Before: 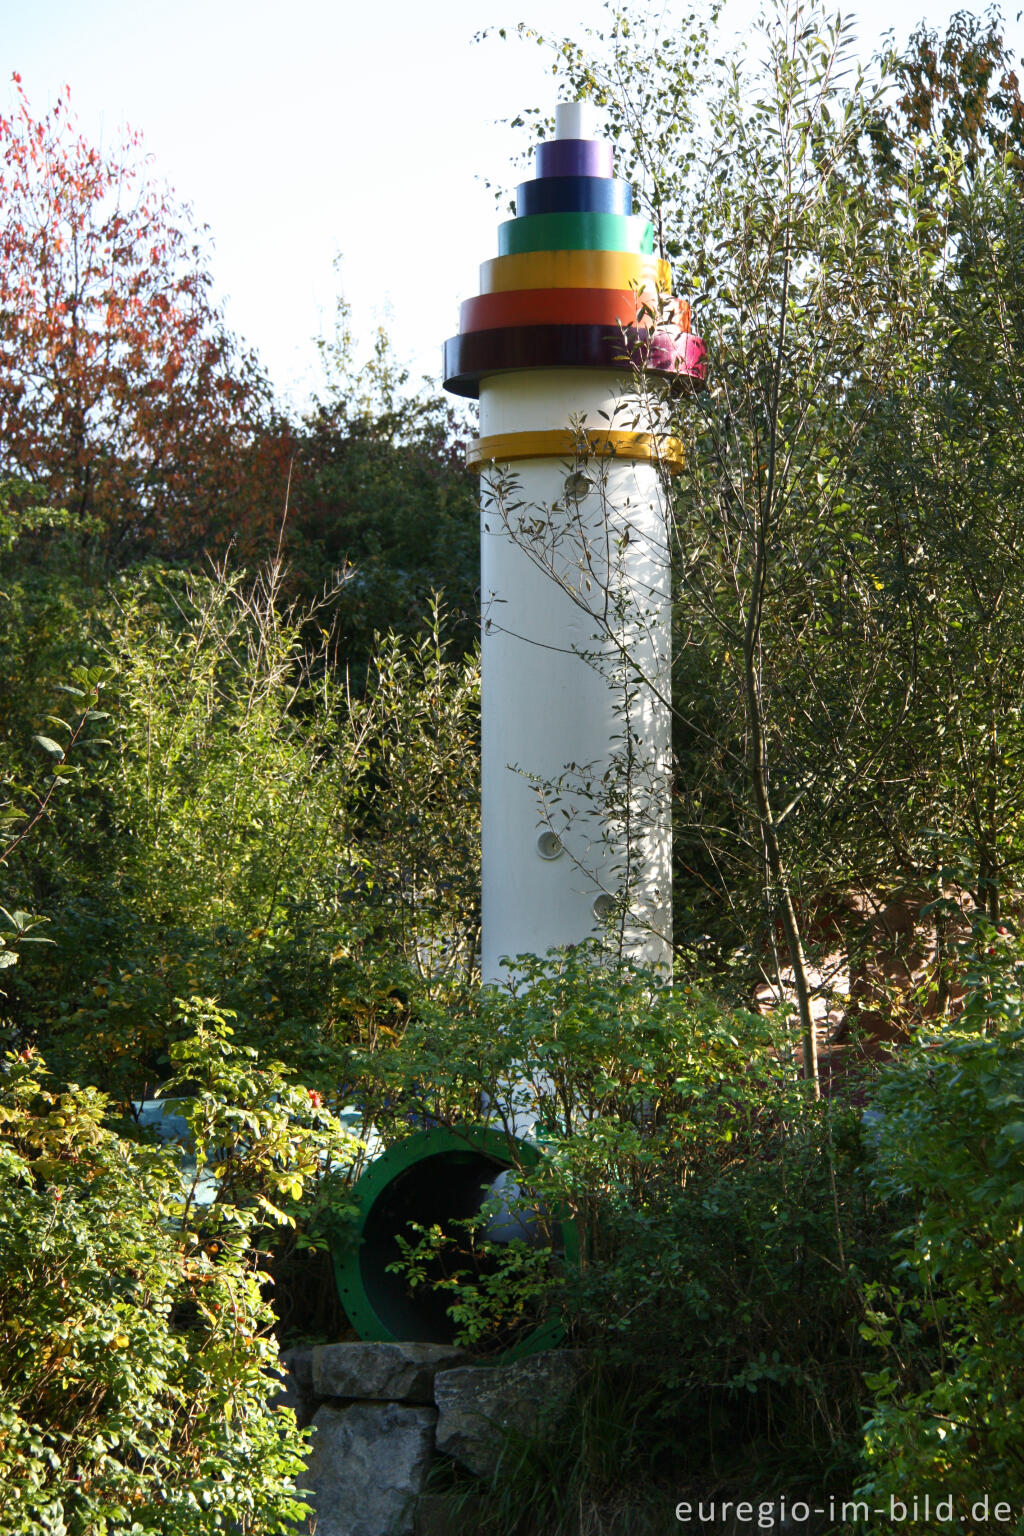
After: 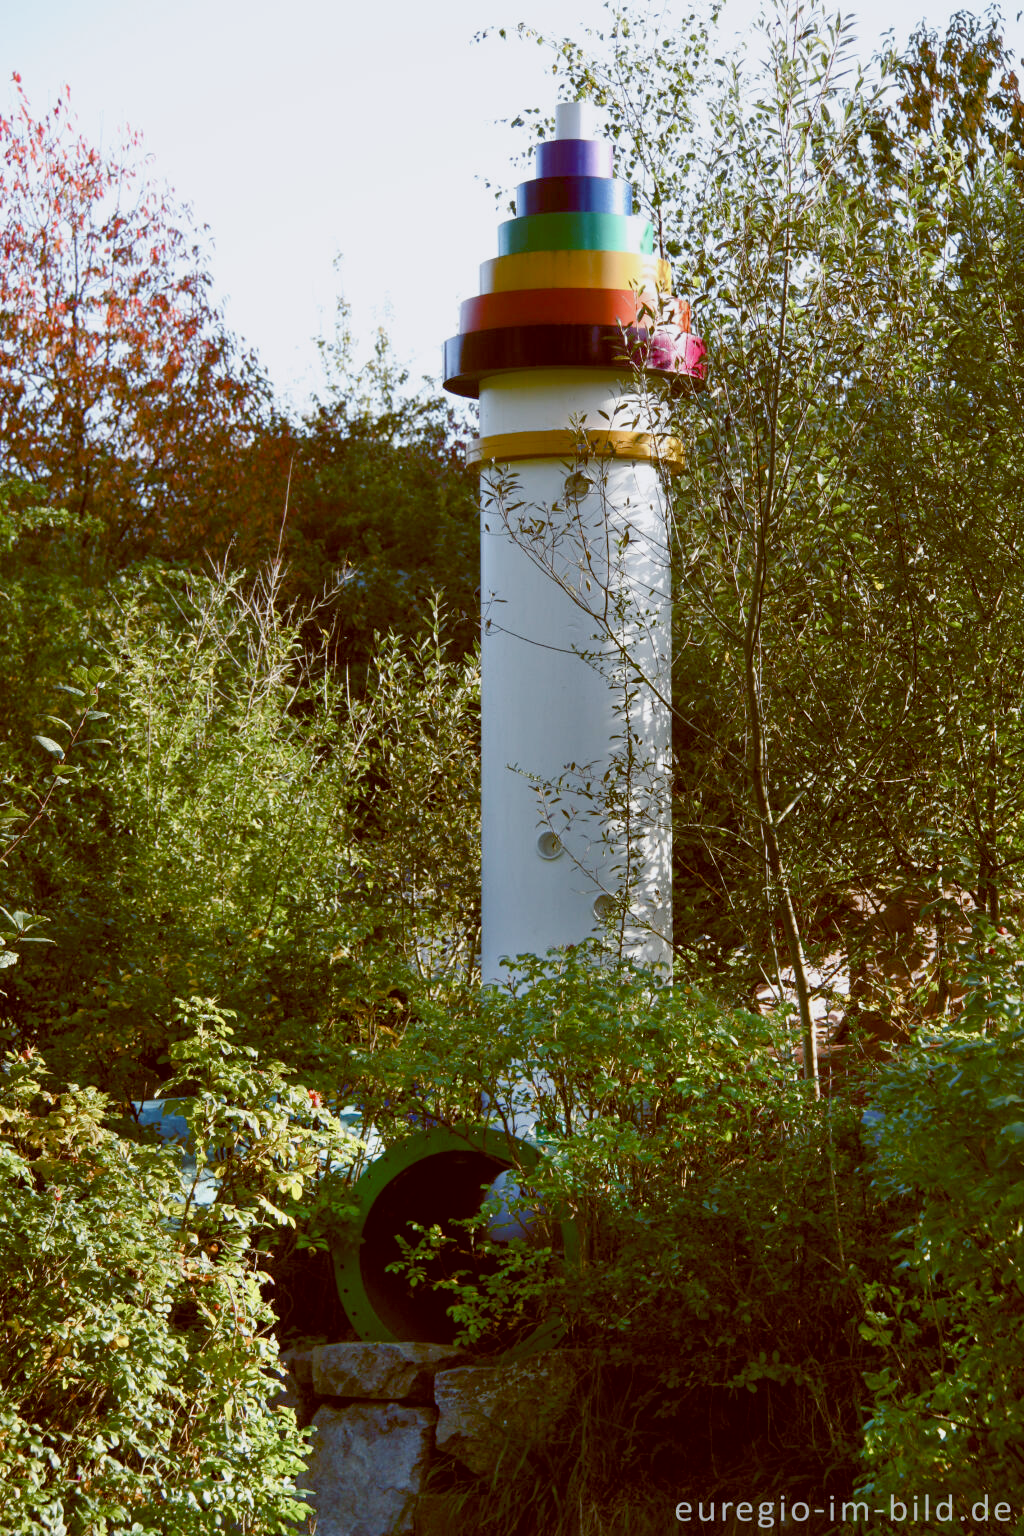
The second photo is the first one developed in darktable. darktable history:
color balance rgb: shadows lift › chroma 1%, shadows lift › hue 113°, highlights gain › chroma 0.2%, highlights gain › hue 333°, perceptual saturation grading › global saturation 20%, perceptual saturation grading › highlights -50%, perceptual saturation grading › shadows 25%, contrast -10%
color balance: lift [1, 1.015, 1.004, 0.985], gamma [1, 0.958, 0.971, 1.042], gain [1, 0.956, 0.977, 1.044]
